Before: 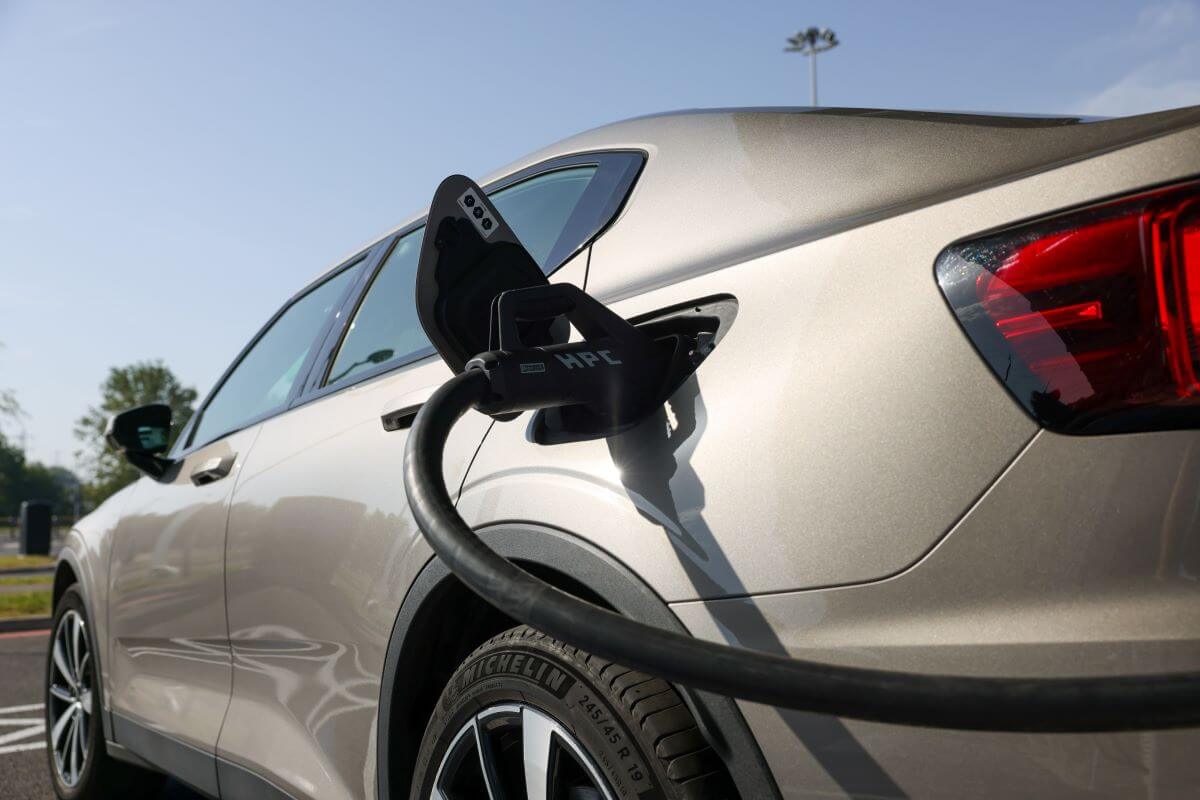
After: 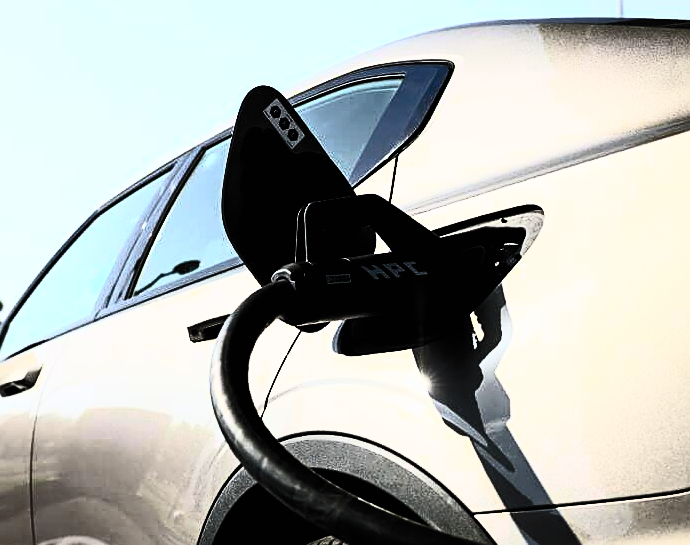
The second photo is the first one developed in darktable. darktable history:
crop: left 16.233%, top 11.224%, right 26.191%, bottom 20.637%
color zones: curves: ch0 [(0, 0.5) (0.125, 0.4) (0.25, 0.5) (0.375, 0.4) (0.5, 0.4) (0.625, 0.35) (0.75, 0.35) (0.875, 0.5)]; ch1 [(0, 0.35) (0.125, 0.45) (0.25, 0.35) (0.375, 0.35) (0.5, 0.35) (0.625, 0.35) (0.75, 0.45) (0.875, 0.35)]; ch2 [(0, 0.6) (0.125, 0.5) (0.25, 0.5) (0.375, 0.6) (0.5, 0.6) (0.625, 0.5) (0.75, 0.5) (0.875, 0.5)], mix -130.04%
exposure: compensate exposure bias true, compensate highlight preservation false
filmic rgb: black relative exposure -5.01 EV, white relative exposure 3.51 EV, threshold 5.99 EV, hardness 3.16, contrast 1.401, highlights saturation mix -30.33%, color science v6 (2022), enable highlight reconstruction true
contrast brightness saturation: contrast 0.929, brightness 0.197
sharpen: on, module defaults
shadows and highlights: on, module defaults
